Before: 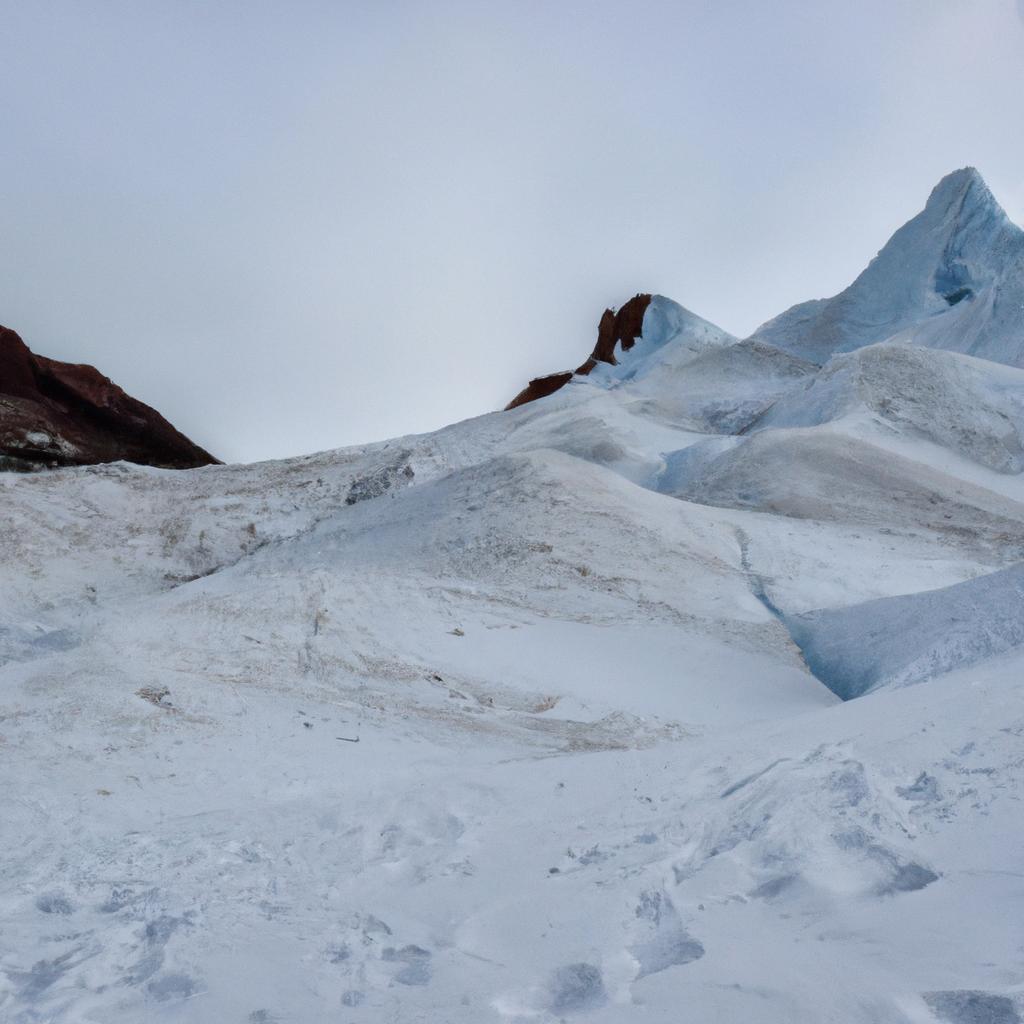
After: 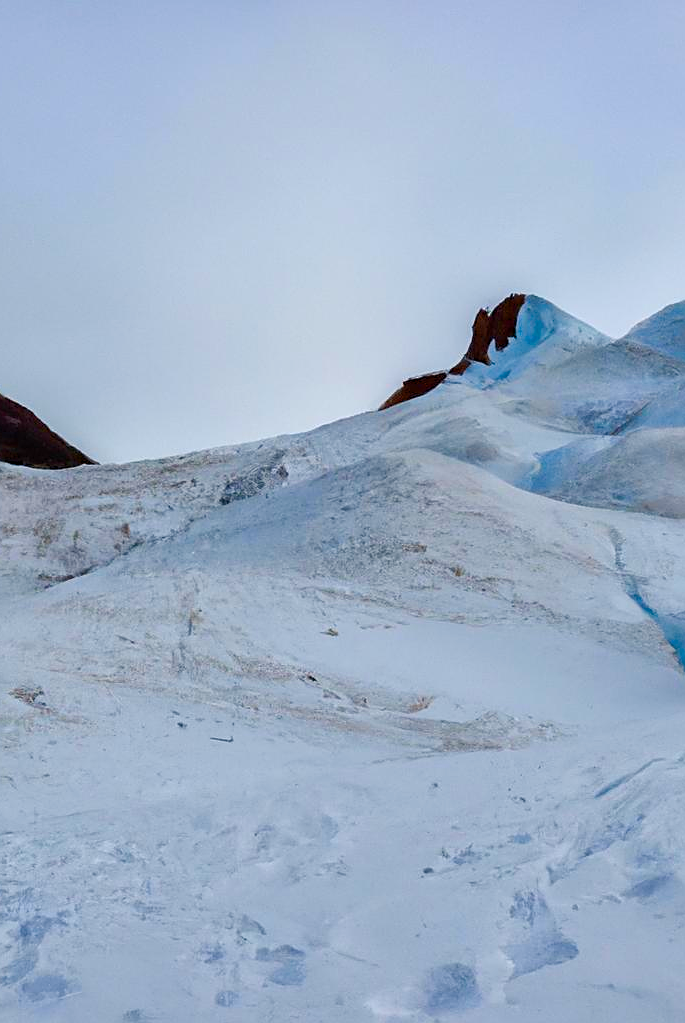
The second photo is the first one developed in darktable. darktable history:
color balance rgb: linear chroma grading › global chroma 0.486%, perceptual saturation grading › global saturation 27.797%, perceptual saturation grading › highlights -24.749%, perceptual saturation grading › mid-tones 24.879%, perceptual saturation grading › shadows 49.965%, global vibrance 40.56%
sharpen: on, module defaults
crop and rotate: left 12.379%, right 20.686%
